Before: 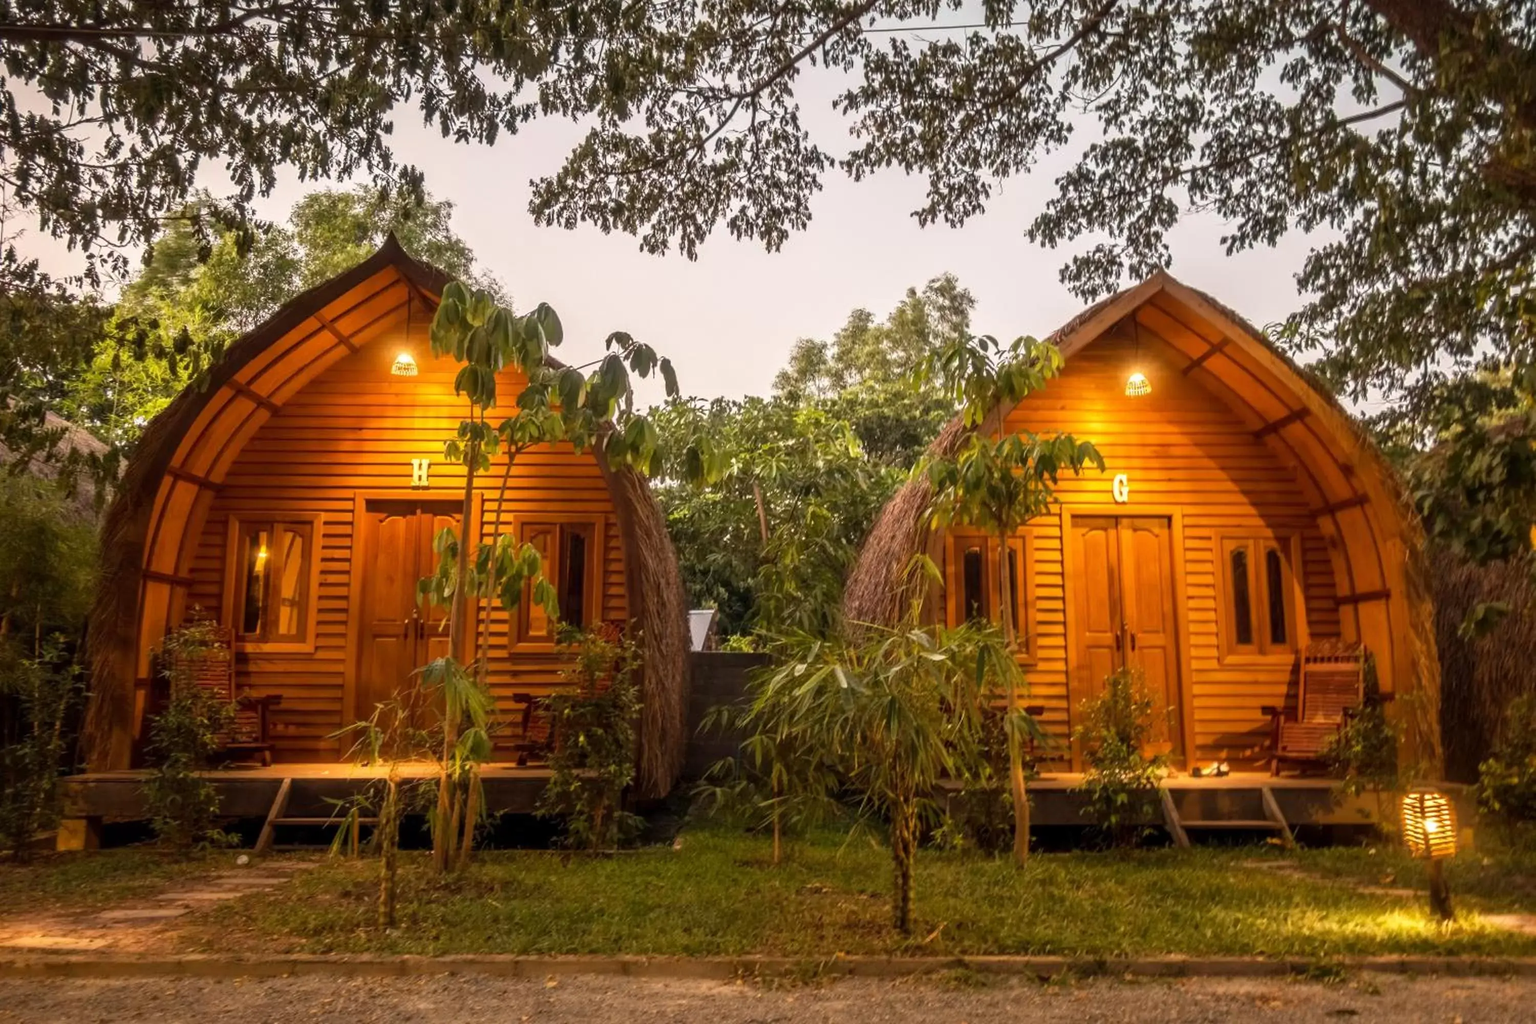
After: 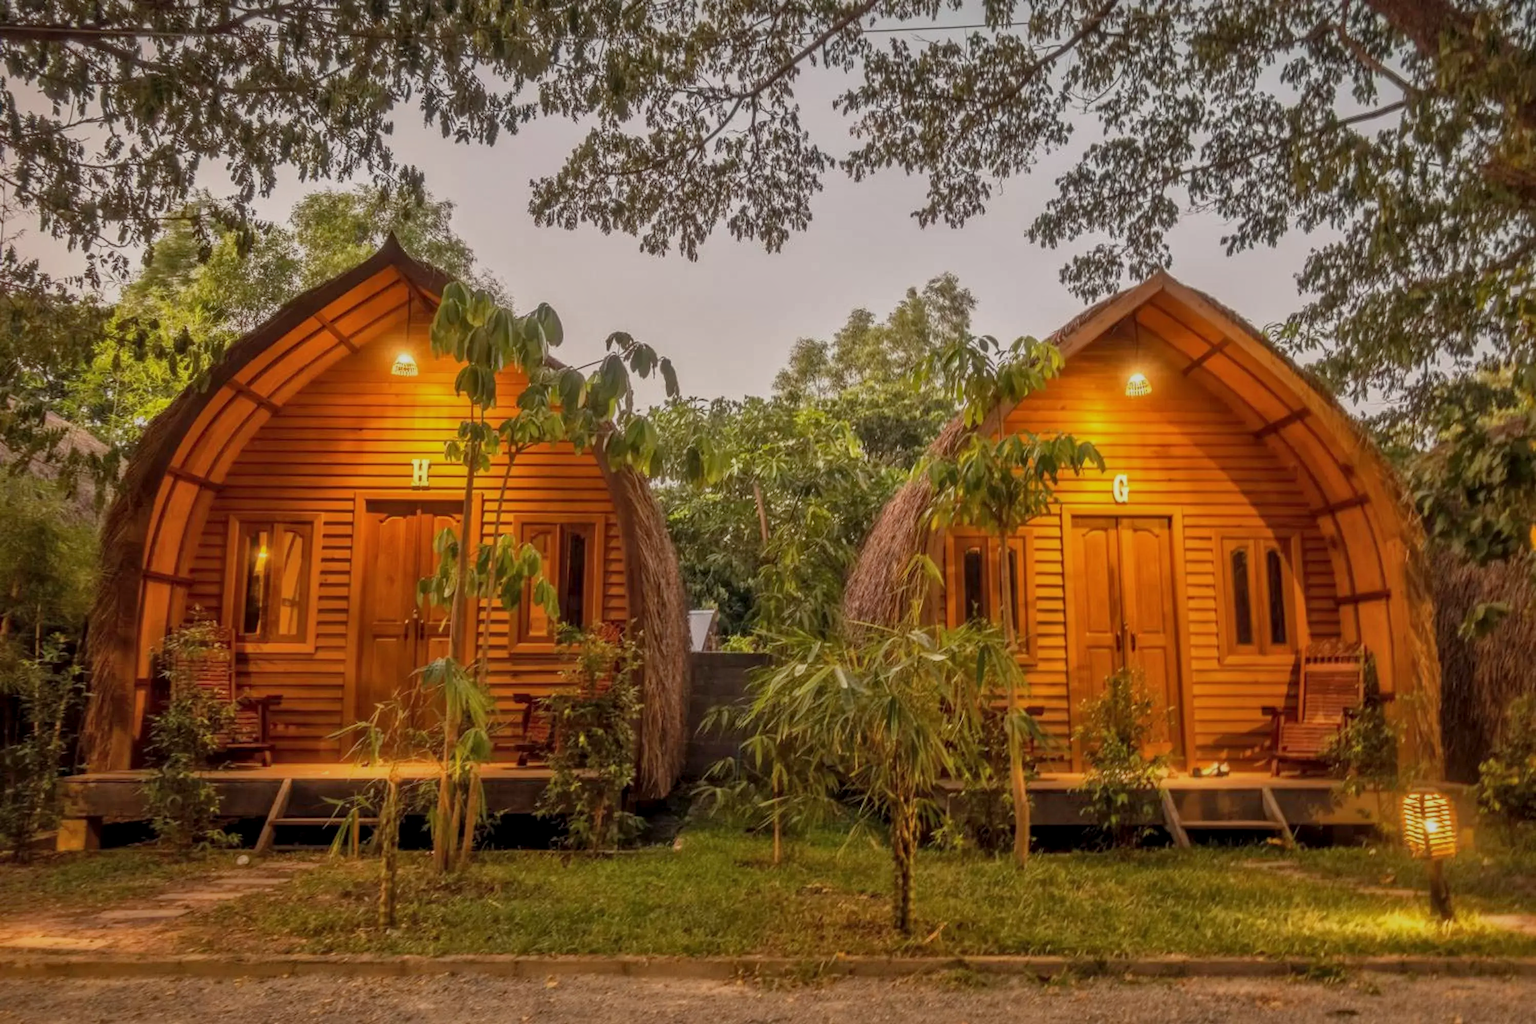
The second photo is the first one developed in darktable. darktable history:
local contrast: highlights 100%, shadows 100%, detail 120%, midtone range 0.2
tone equalizer: -8 EV 0.25 EV, -7 EV 0.417 EV, -6 EV 0.417 EV, -5 EV 0.25 EV, -3 EV -0.25 EV, -2 EV -0.417 EV, -1 EV -0.417 EV, +0 EV -0.25 EV, edges refinement/feathering 500, mask exposure compensation -1.57 EV, preserve details guided filter
shadows and highlights: shadows 40, highlights -60
